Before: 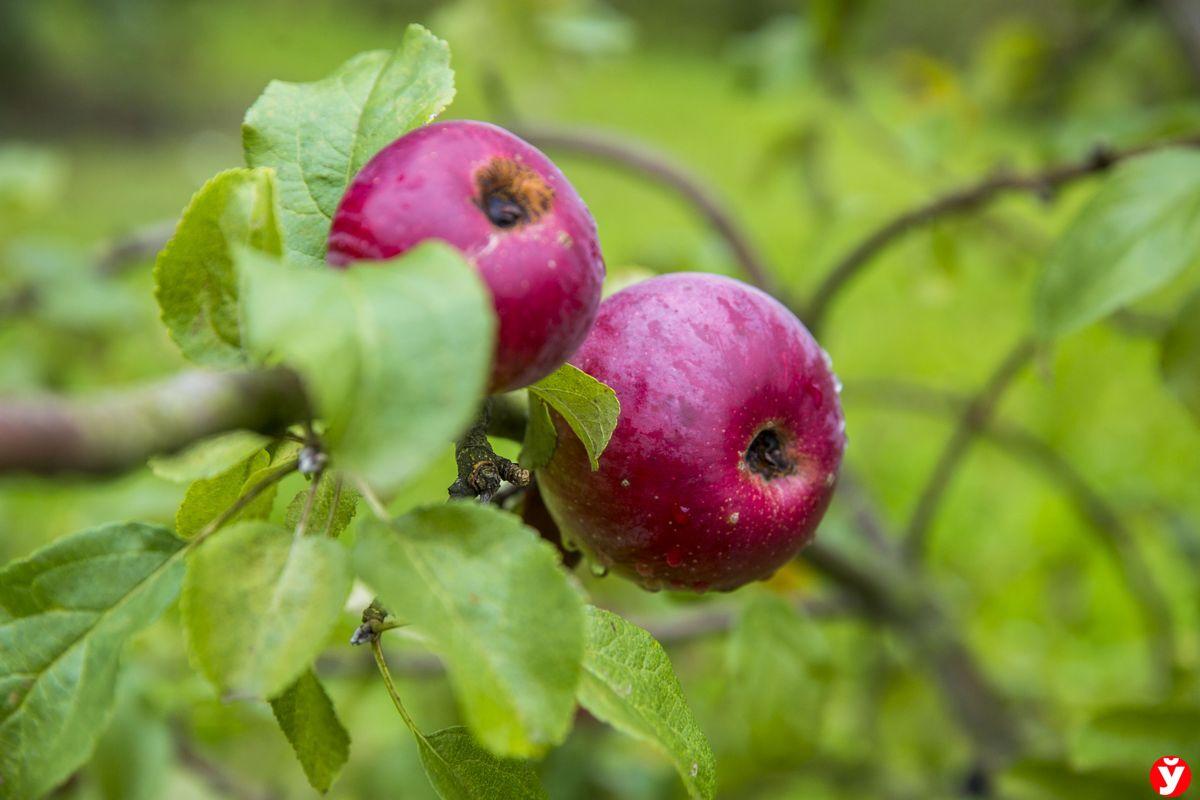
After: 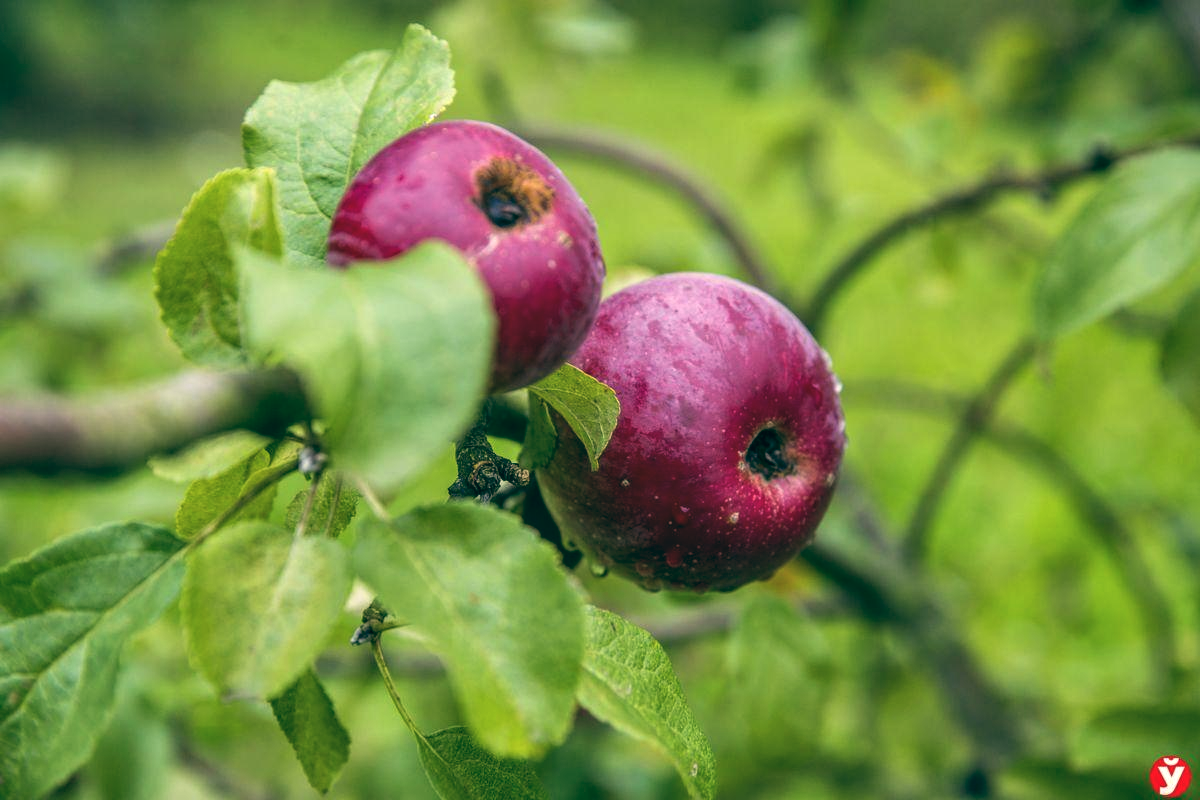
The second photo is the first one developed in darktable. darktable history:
color balance: lift [1.005, 0.99, 1.007, 1.01], gamma [1, 0.979, 1.011, 1.021], gain [0.923, 1.098, 1.025, 0.902], input saturation 90.45%, contrast 7.73%, output saturation 105.91%
local contrast: on, module defaults
